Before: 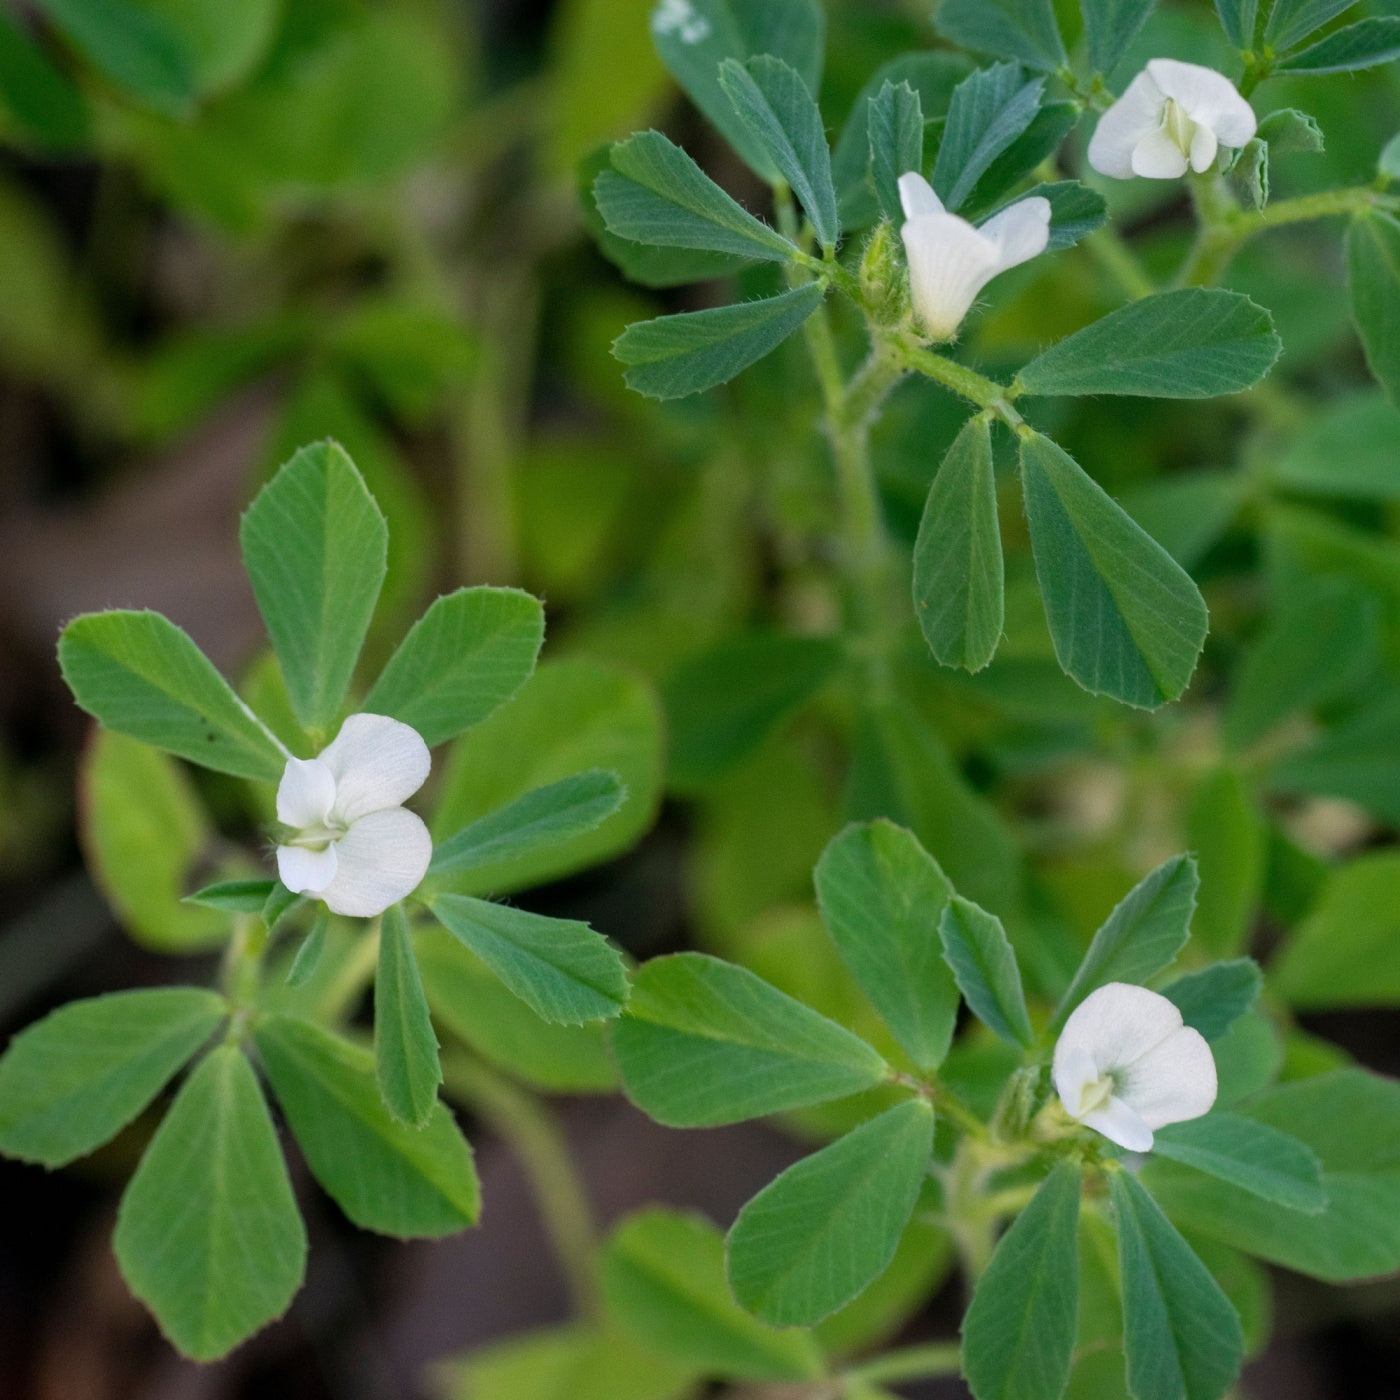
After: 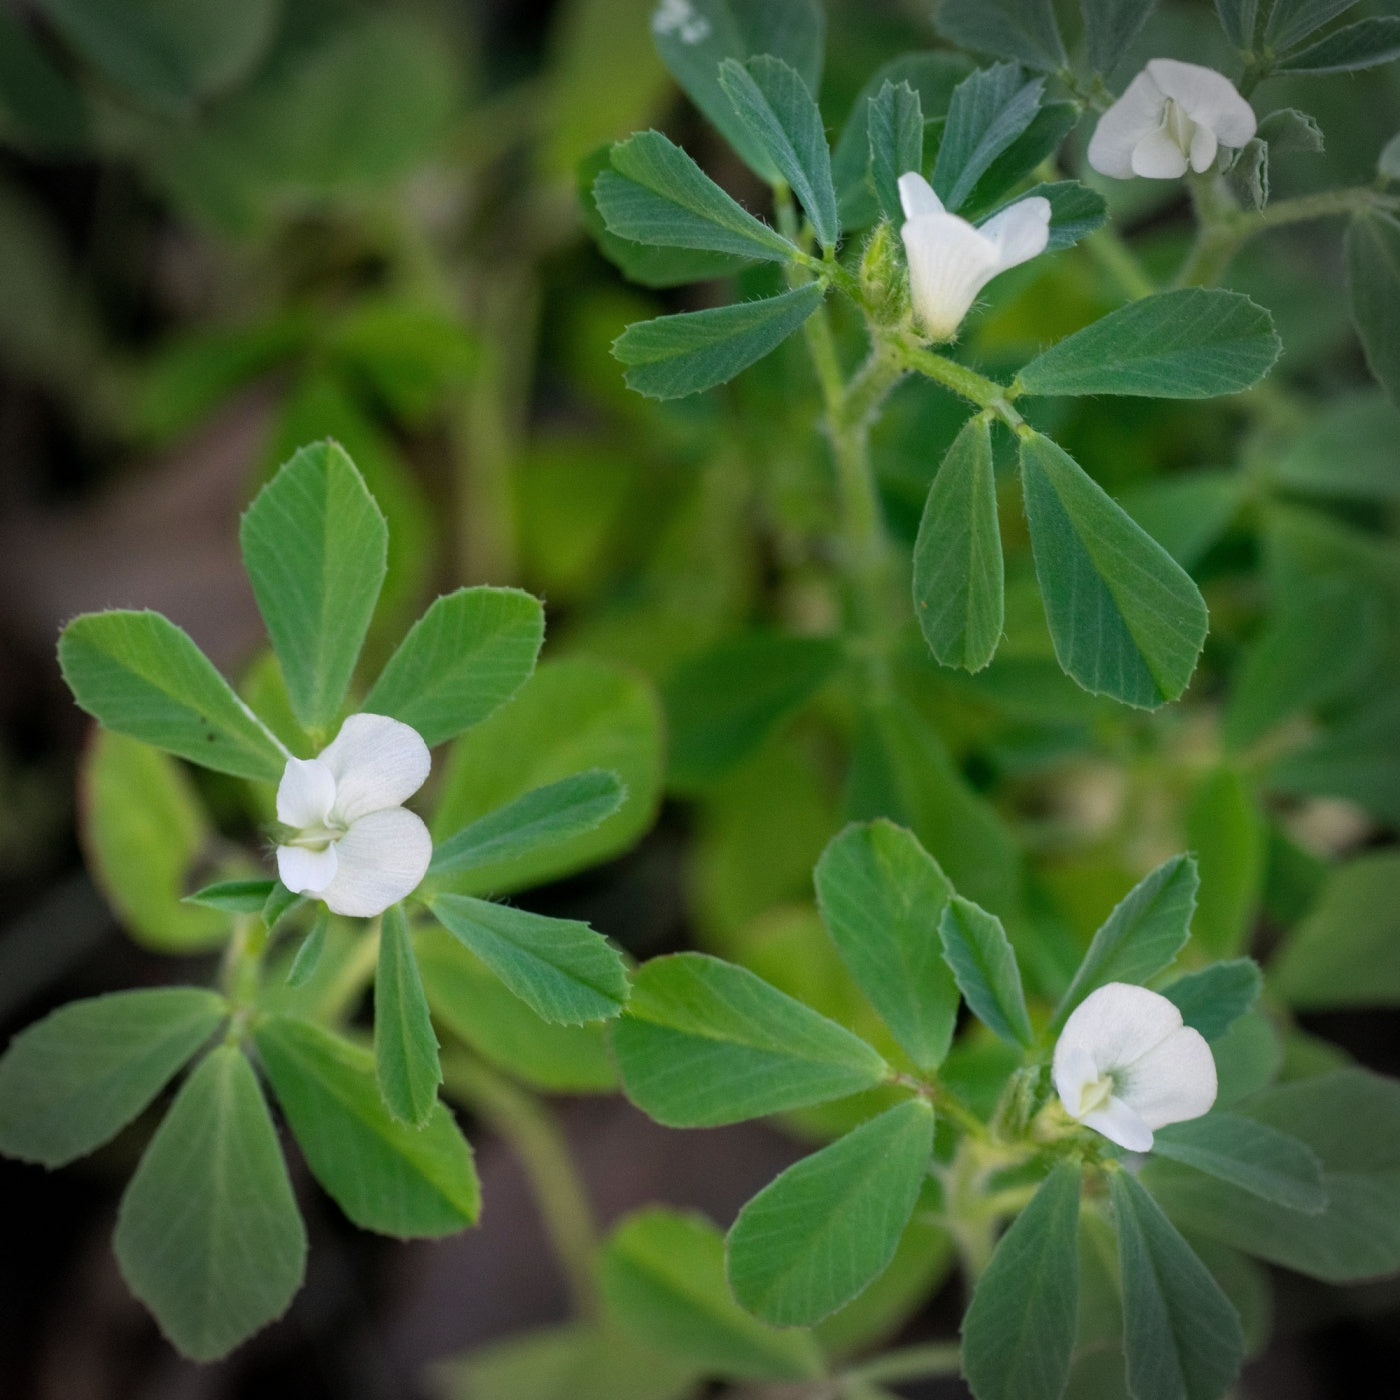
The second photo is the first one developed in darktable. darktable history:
vignetting: fall-off radius 31.48%, brightness -0.472
tone equalizer: on, module defaults
